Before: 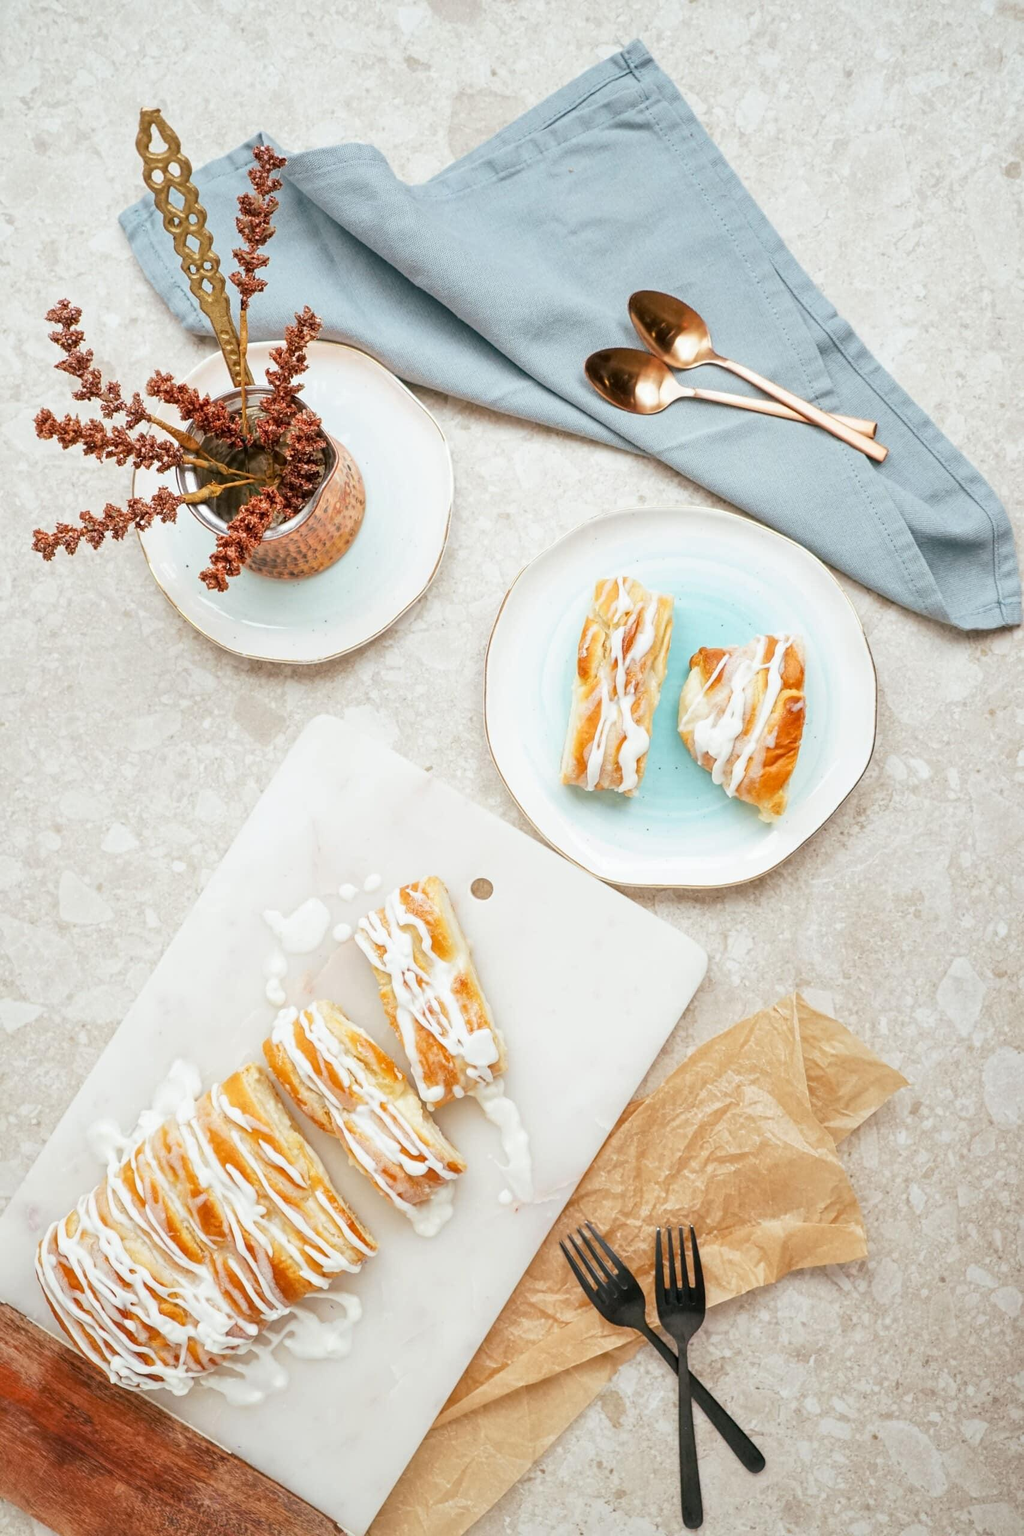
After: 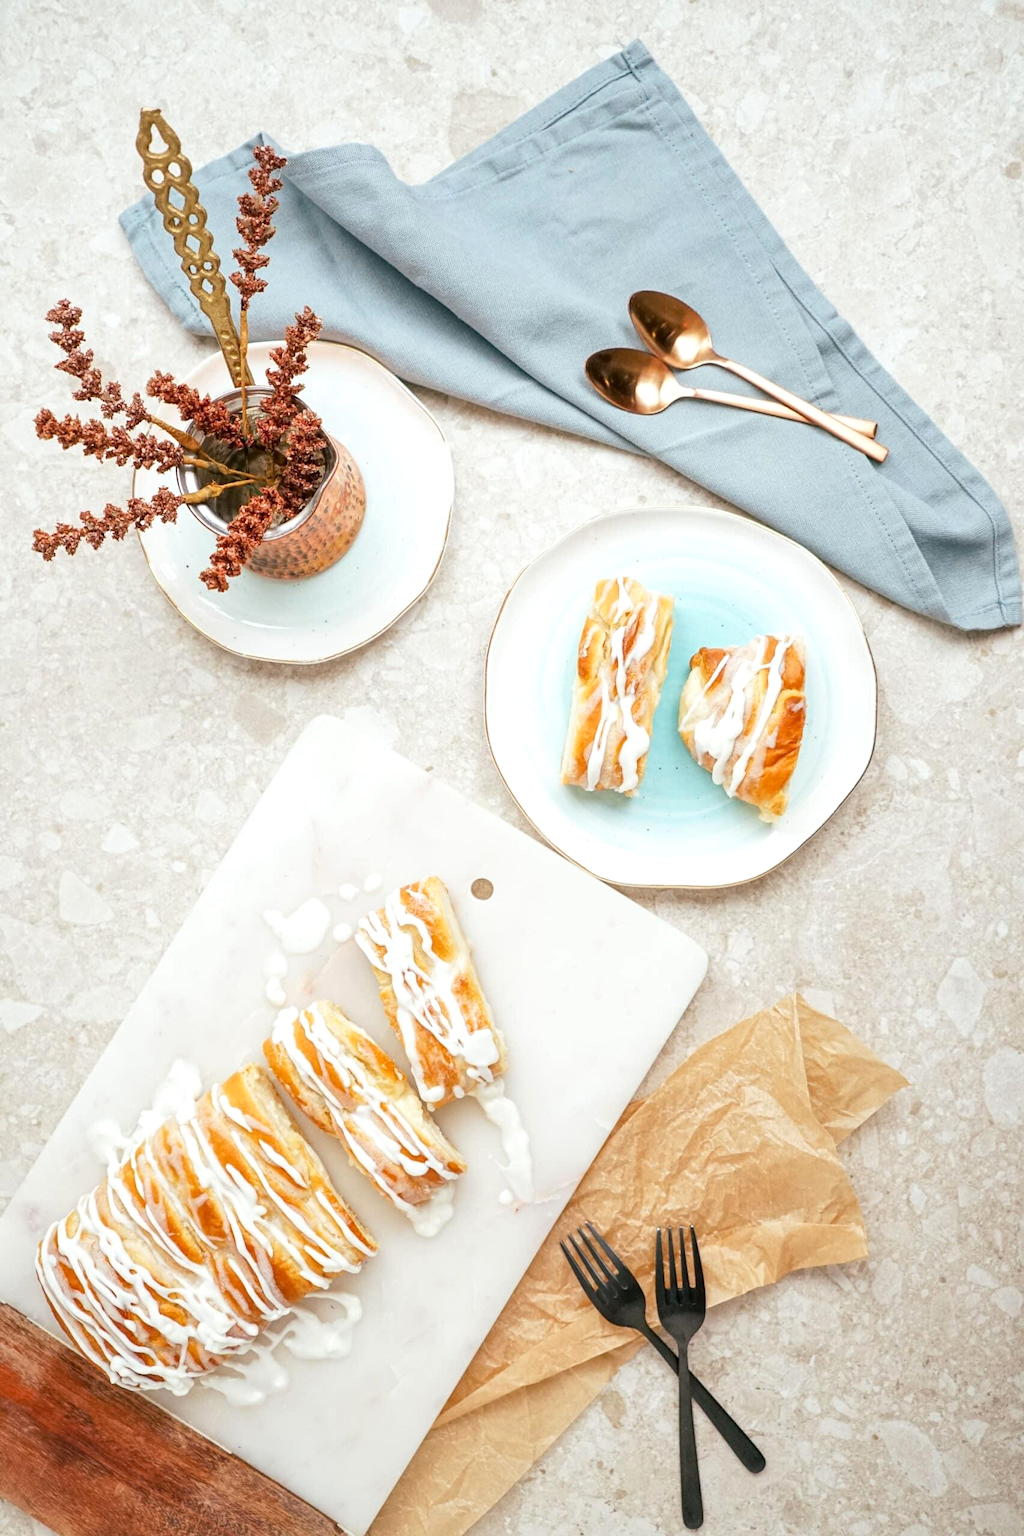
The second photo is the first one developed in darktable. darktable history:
exposure: black level correction 0.001, exposure 0.194 EV, compensate highlight preservation false
